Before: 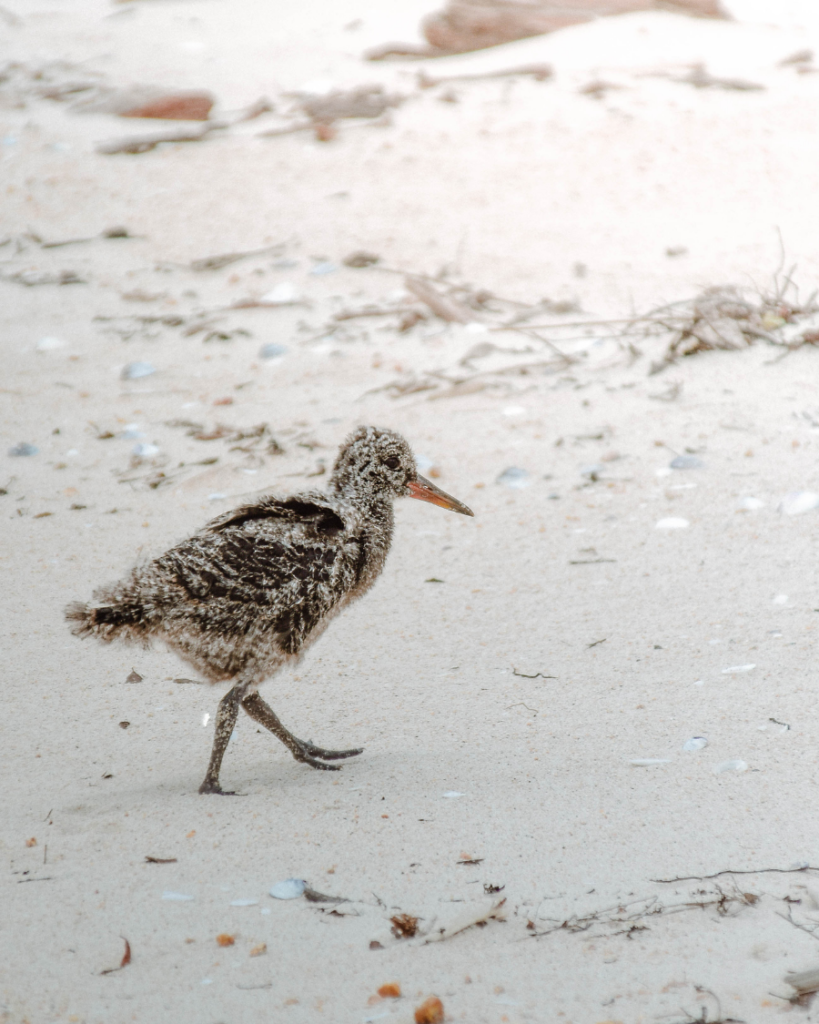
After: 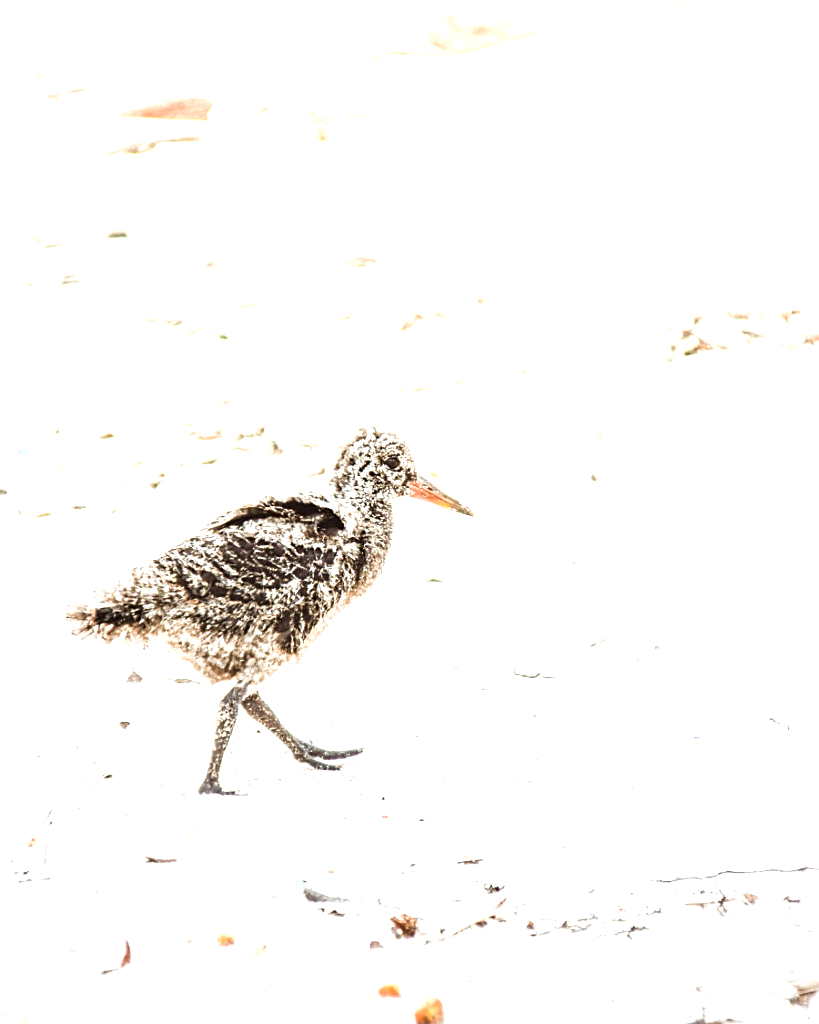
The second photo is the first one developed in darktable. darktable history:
sharpen: on, module defaults
exposure: black level correction 0.001, exposure 1.722 EV, compensate highlight preservation false
